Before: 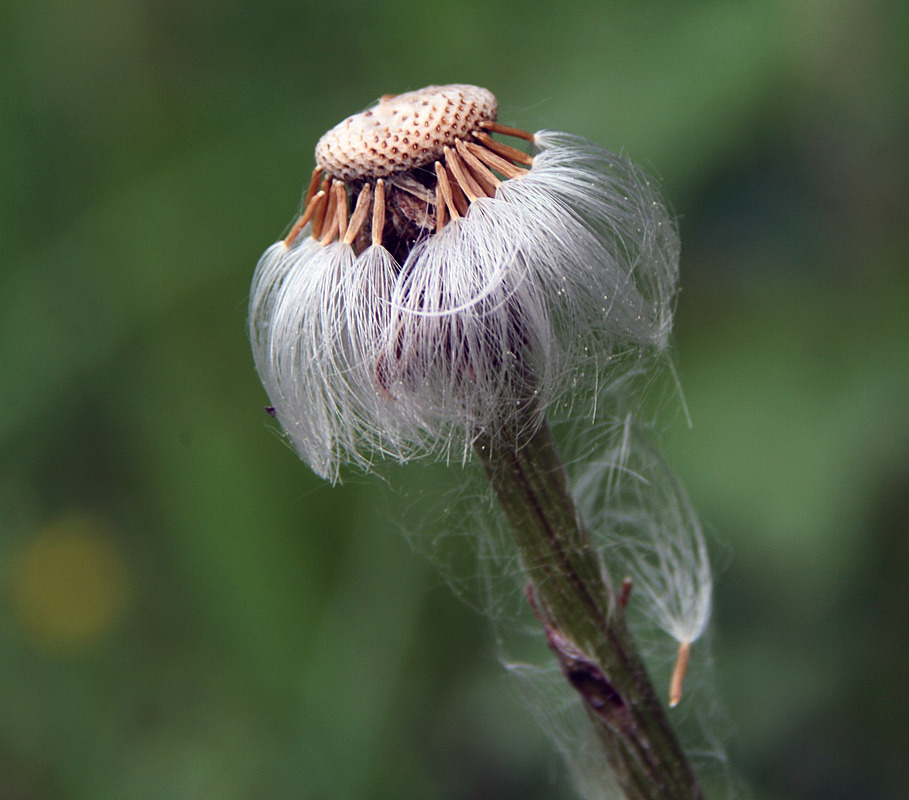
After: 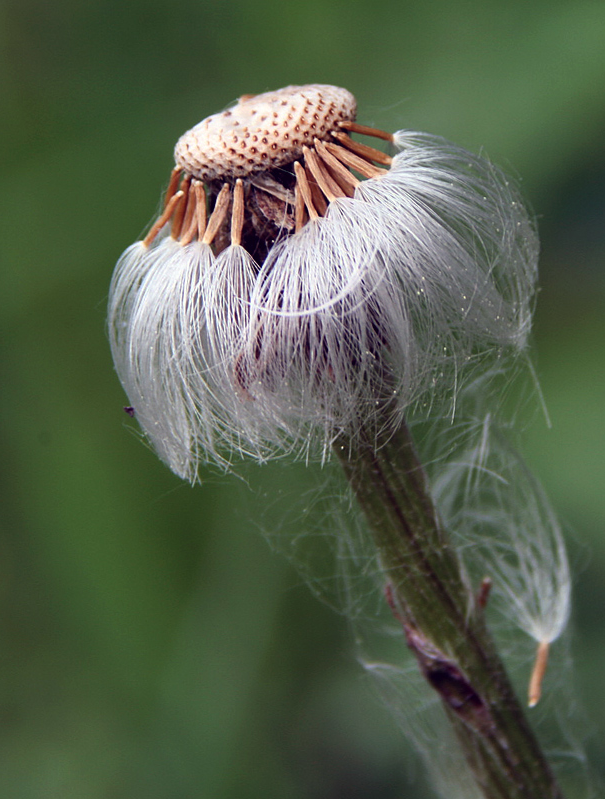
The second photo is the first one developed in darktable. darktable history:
crop and rotate: left 15.577%, right 17.79%
